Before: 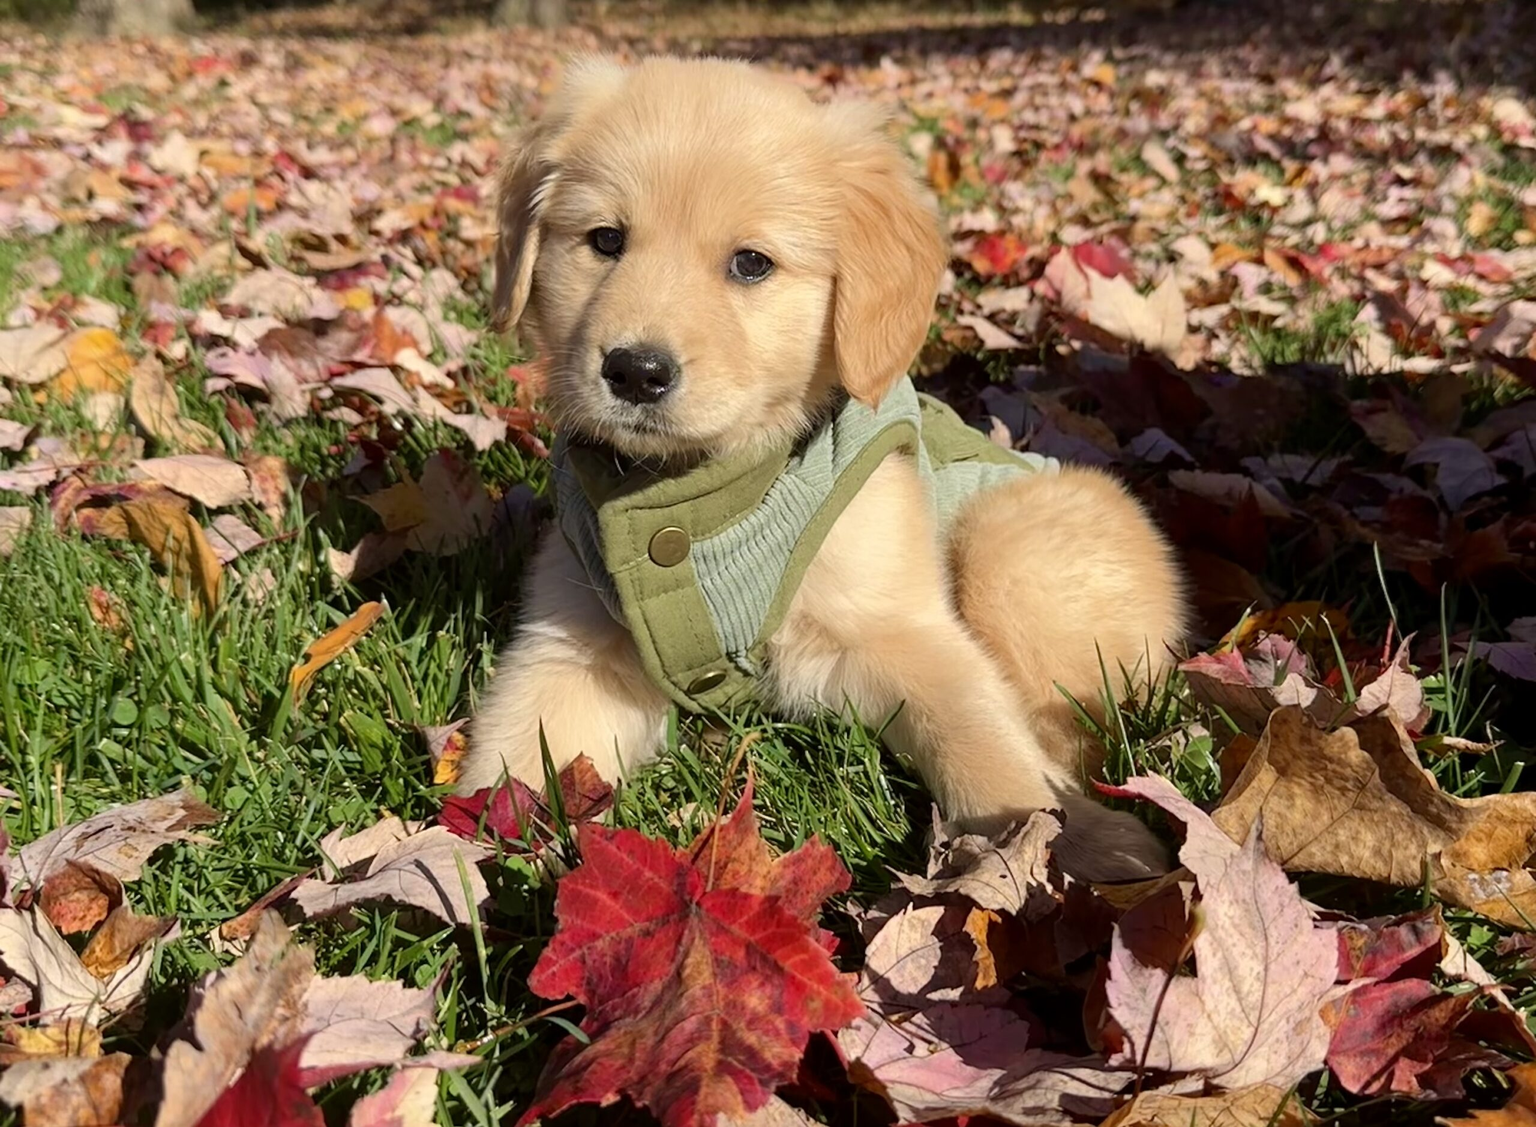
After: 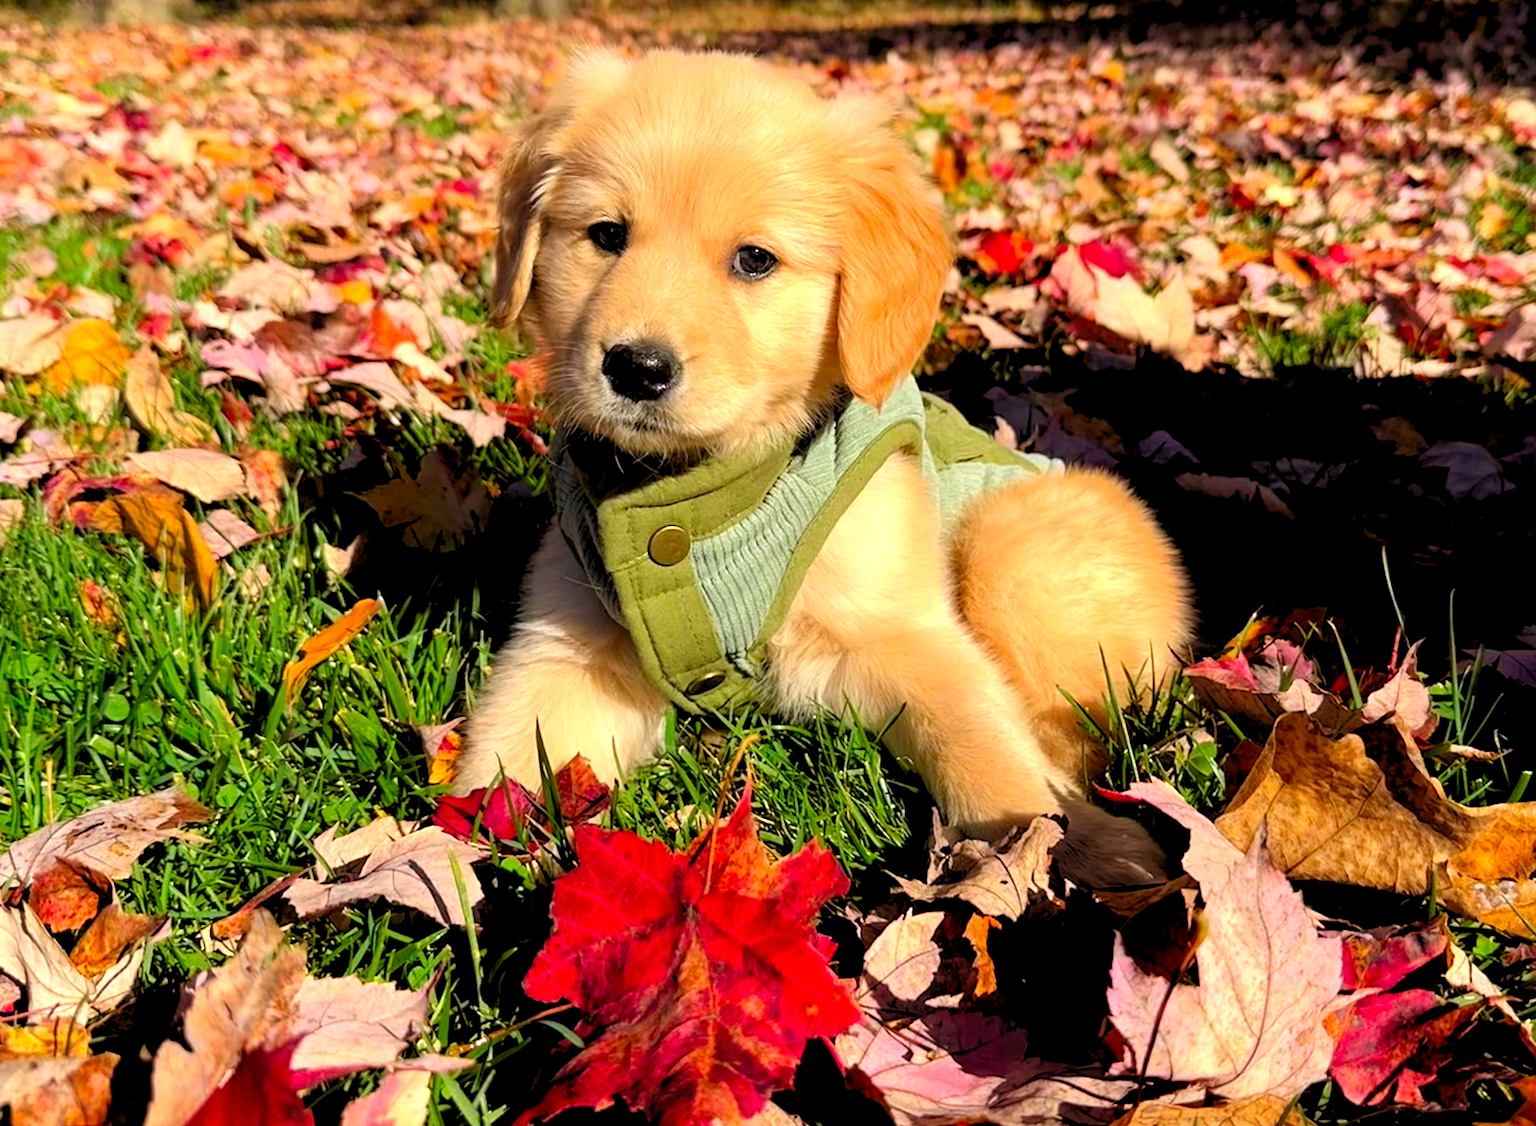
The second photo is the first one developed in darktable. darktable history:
crop and rotate: angle -0.5°
contrast brightness saturation: brightness -0.02, saturation 0.35
rgb levels: levels [[0.013, 0.434, 0.89], [0, 0.5, 1], [0, 0.5, 1]]
color balance: contrast 10%
